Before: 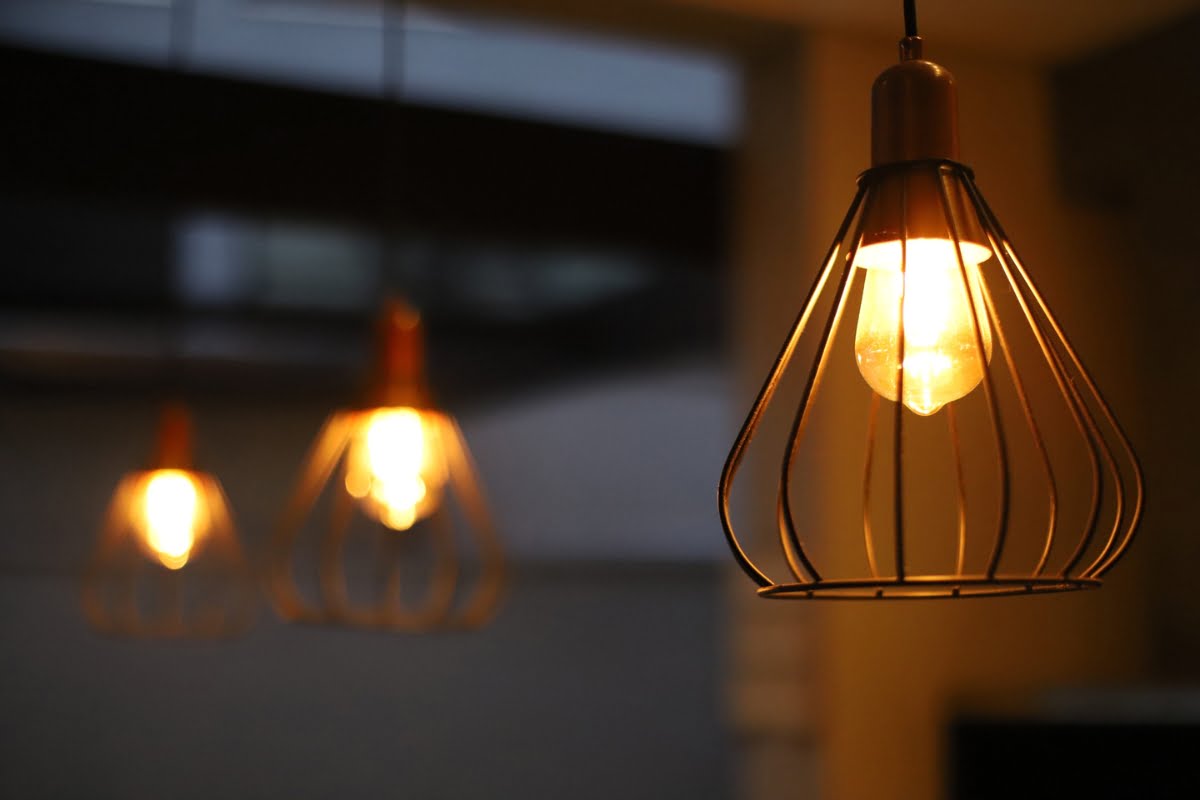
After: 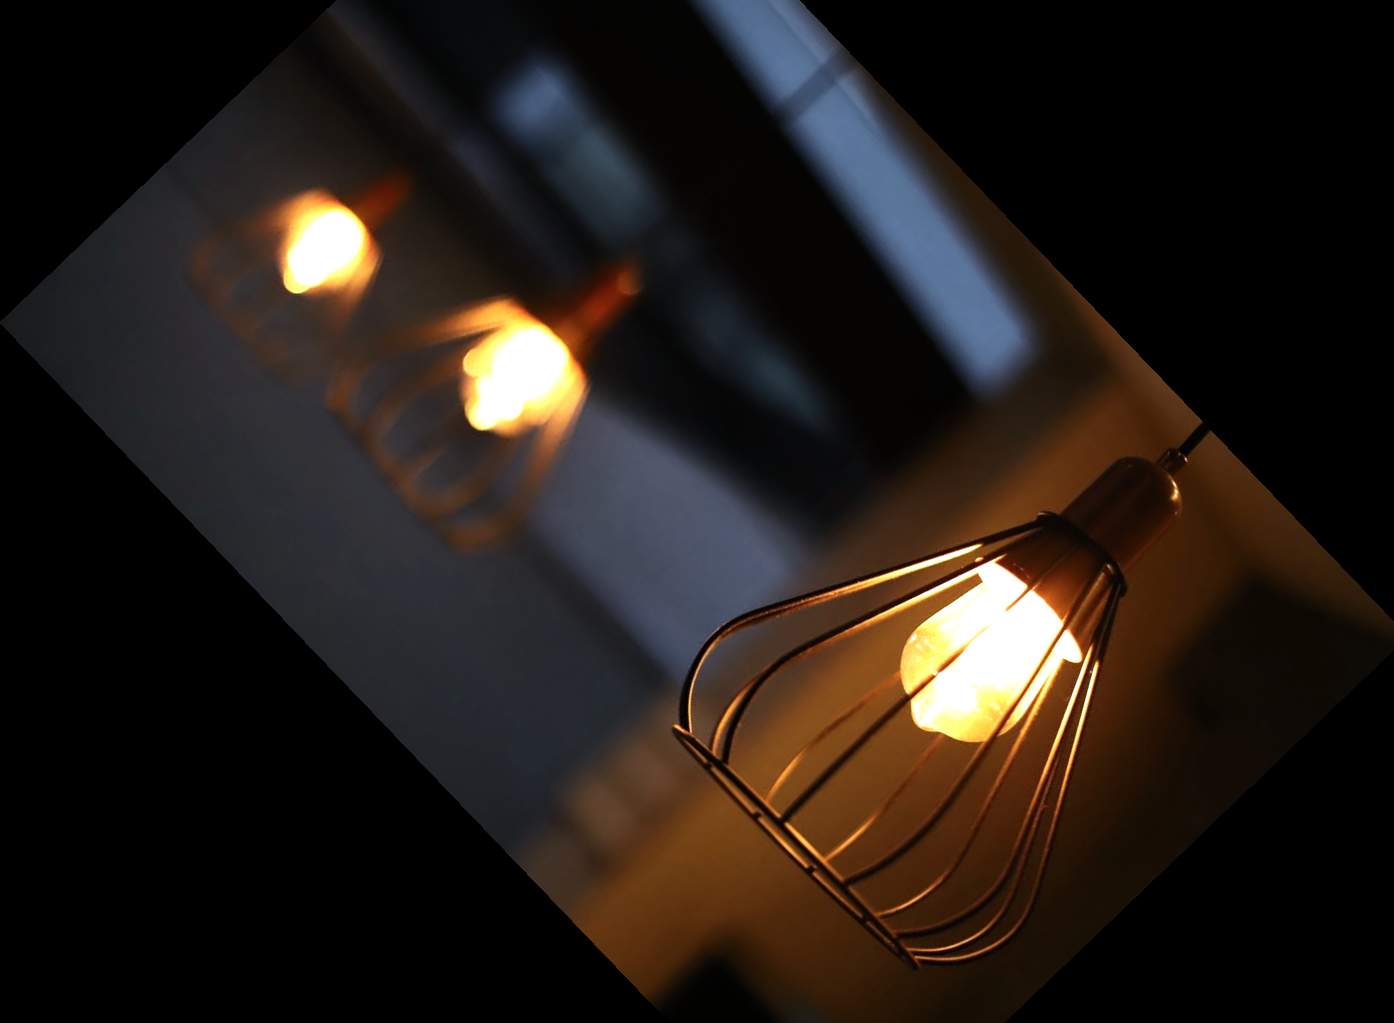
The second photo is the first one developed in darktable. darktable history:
color calibration: x 0.372, y 0.386, temperature 4283.97 K
tone equalizer: -8 EV -0.75 EV, -7 EV -0.7 EV, -6 EV -0.6 EV, -5 EV -0.4 EV, -3 EV 0.4 EV, -2 EV 0.6 EV, -1 EV 0.7 EV, +0 EV 0.75 EV, edges refinement/feathering 500, mask exposure compensation -1.57 EV, preserve details no
crop and rotate: angle -46.26°, top 16.234%, right 0.912%, bottom 11.704%
